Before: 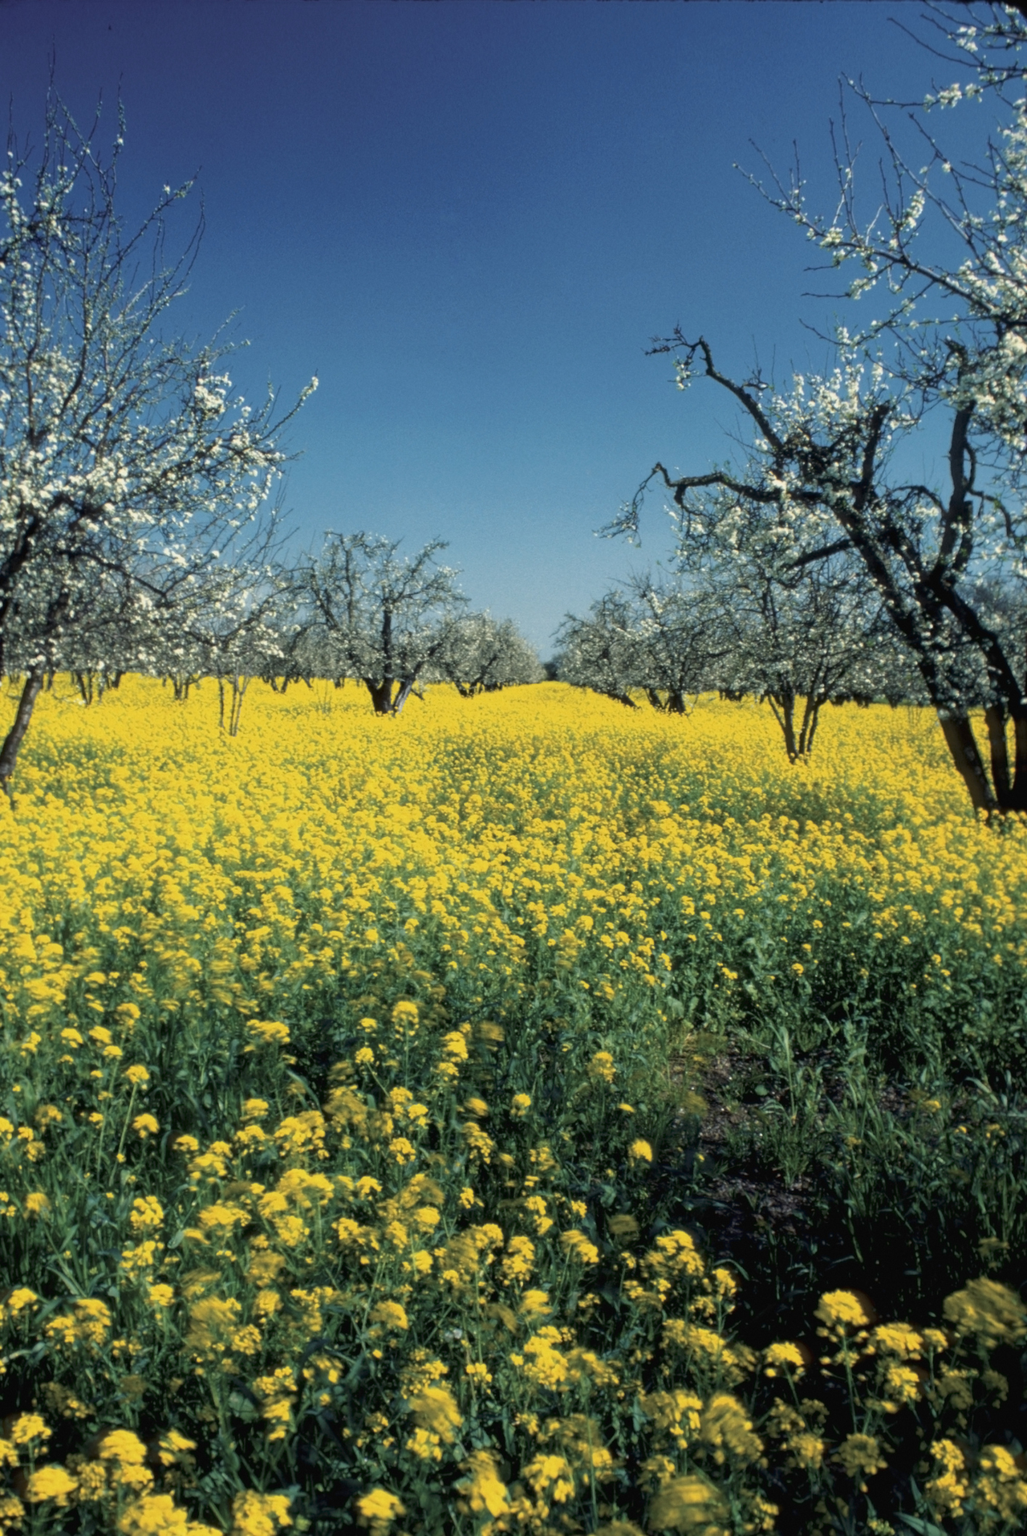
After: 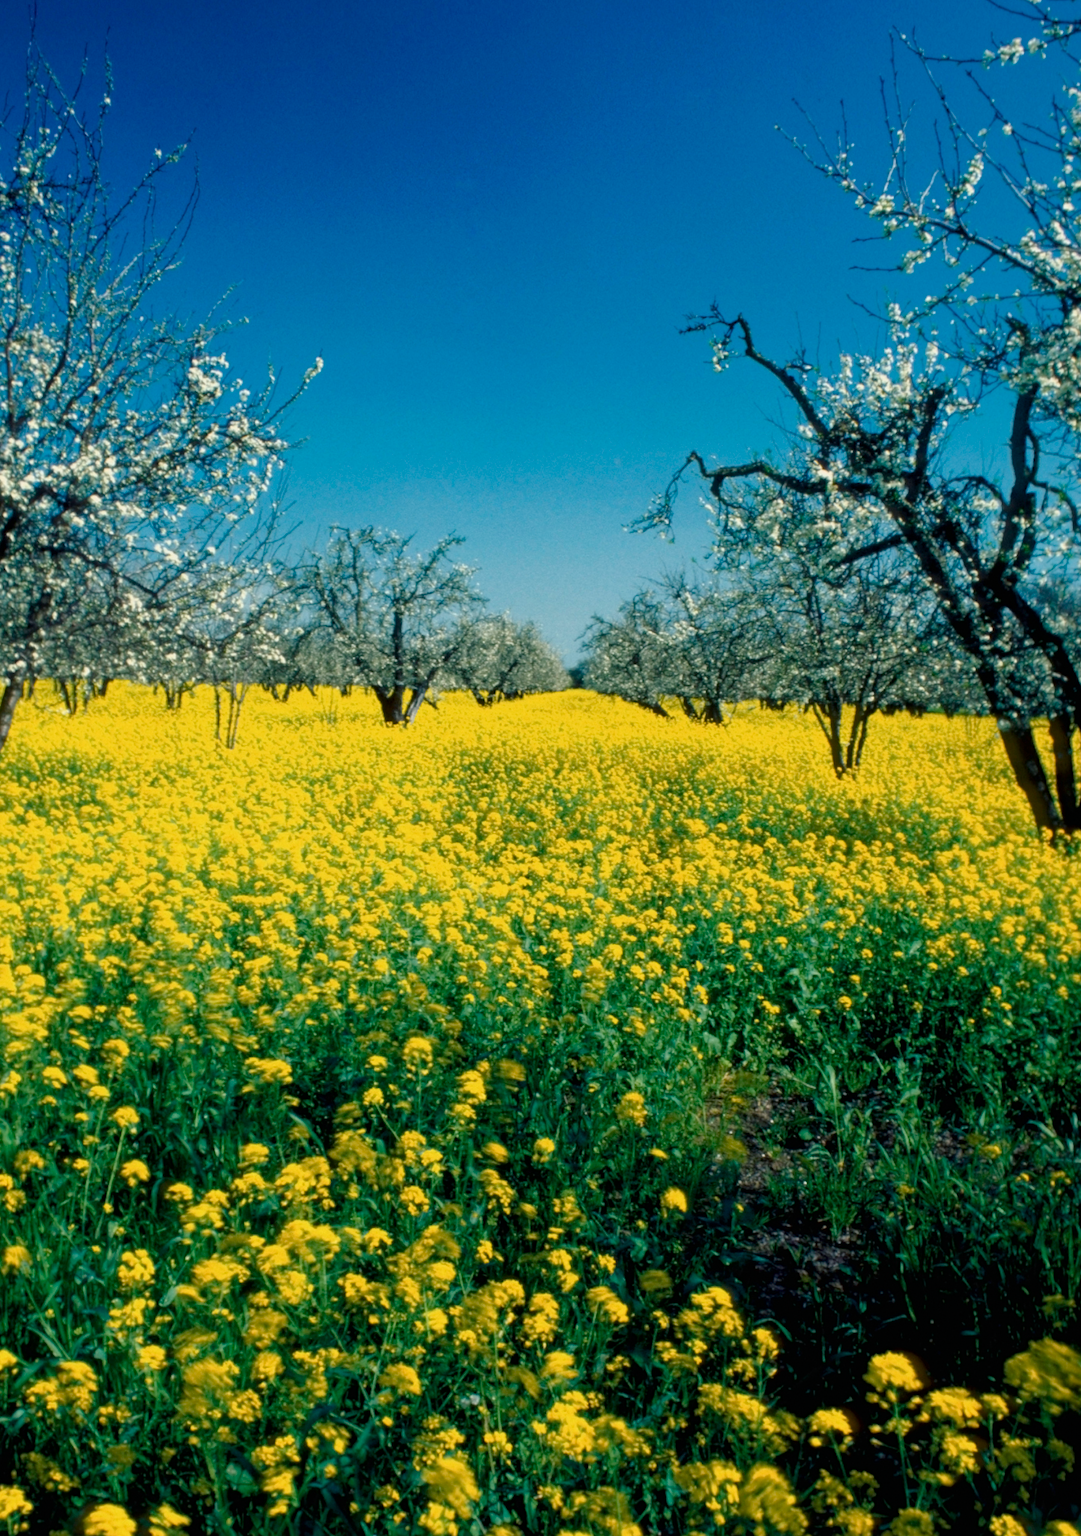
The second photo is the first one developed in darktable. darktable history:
color balance rgb: shadows lift › chroma 2.048%, shadows lift › hue 216.7°, perceptual saturation grading › global saturation 45.636%, perceptual saturation grading › highlights -49.566%, perceptual saturation grading › shadows 29.4%
crop: left 2.187%, top 3.173%, right 1.069%, bottom 4.988%
